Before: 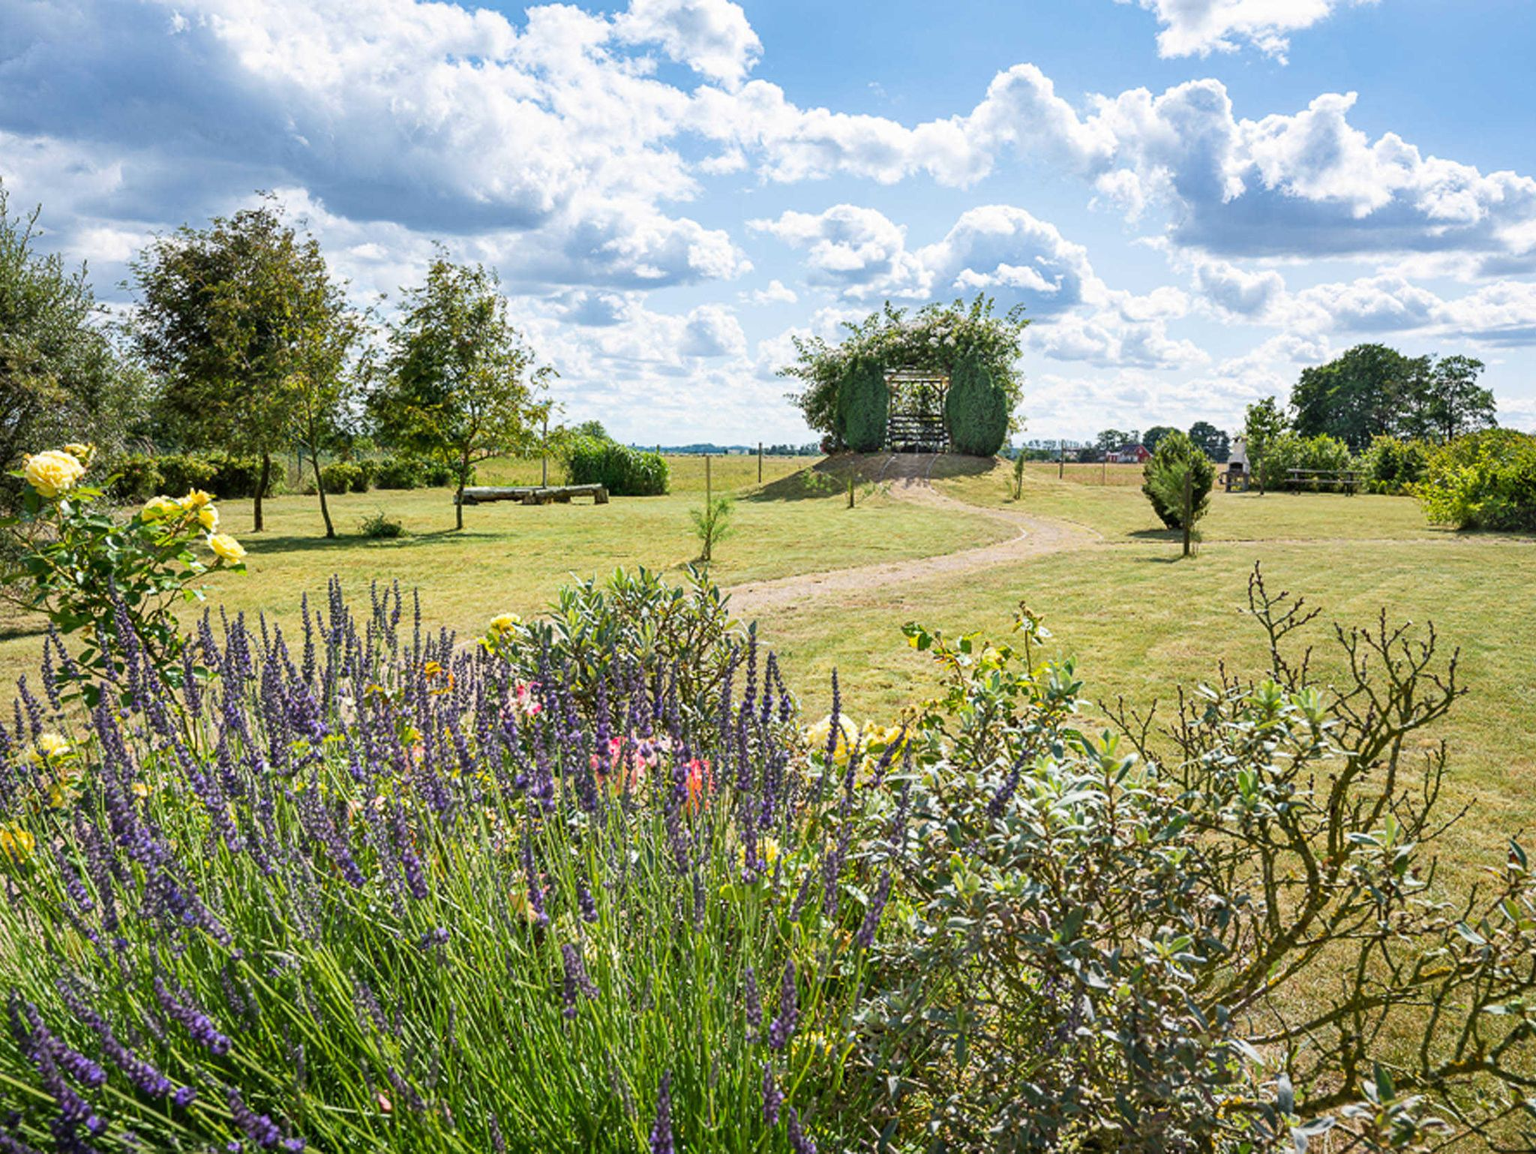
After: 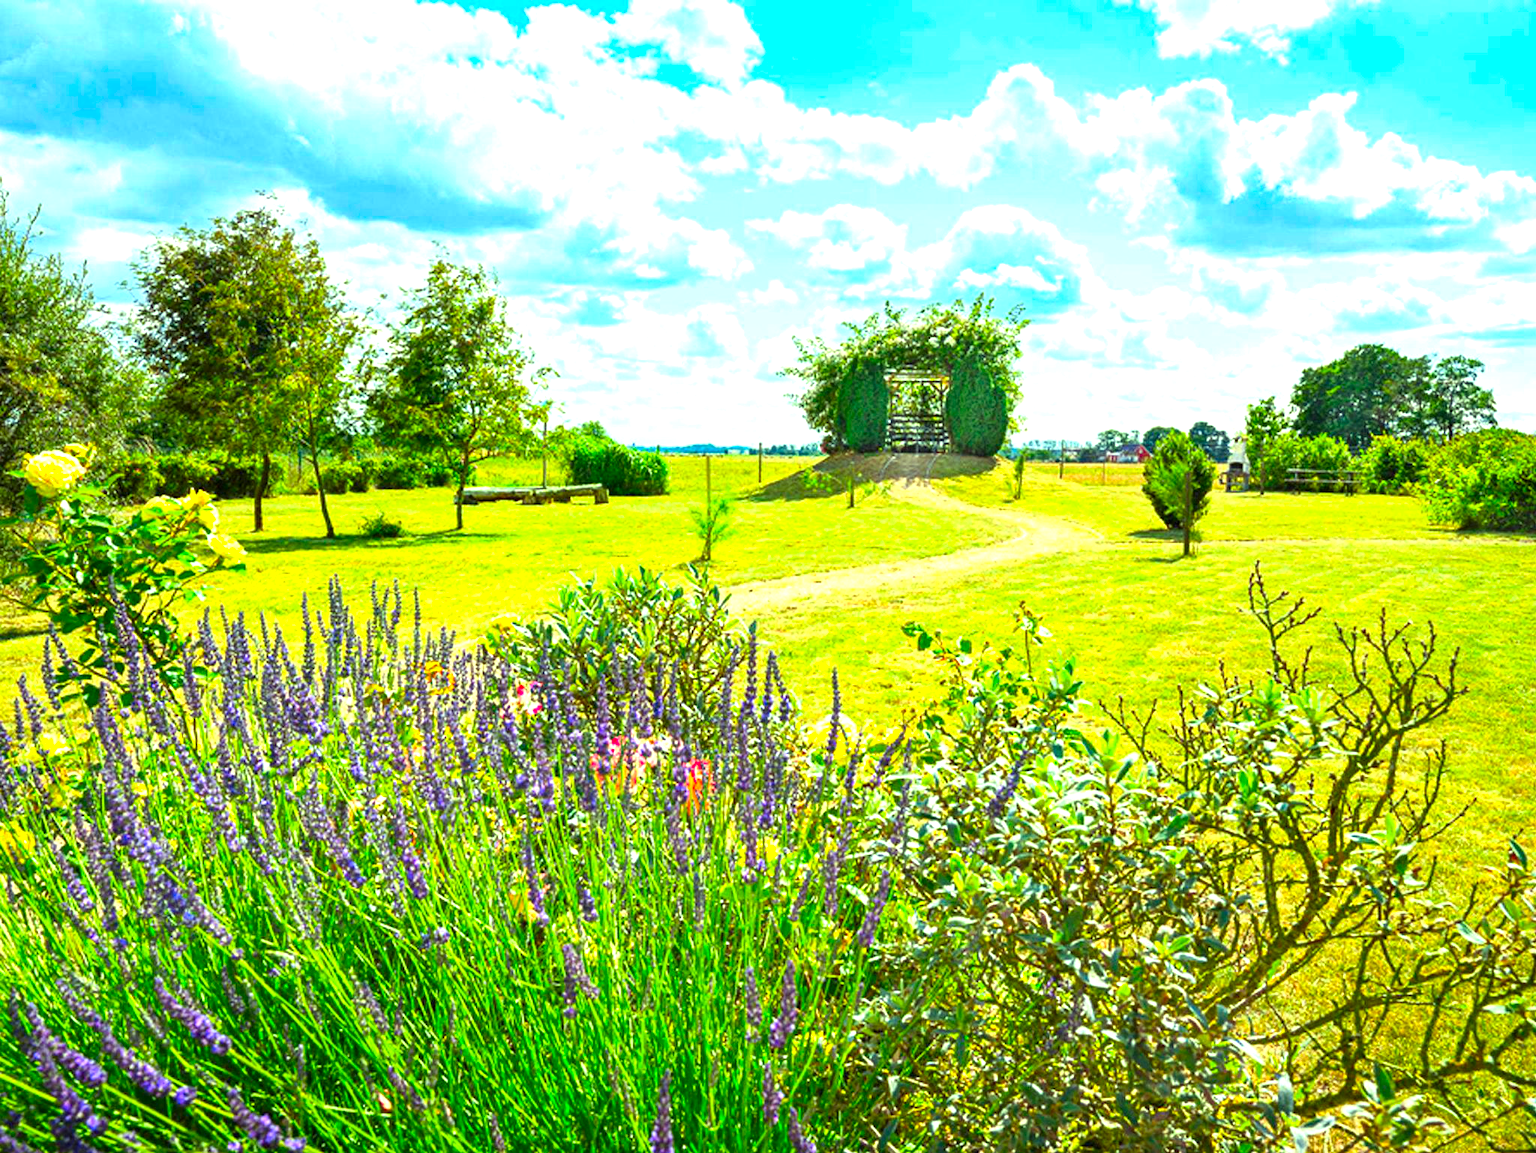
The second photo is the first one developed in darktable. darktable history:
color correction: highlights a* -10.77, highlights b* 9.8, saturation 1.72
exposure: black level correction 0, exposure 1 EV, compensate exposure bias true, compensate highlight preservation false
